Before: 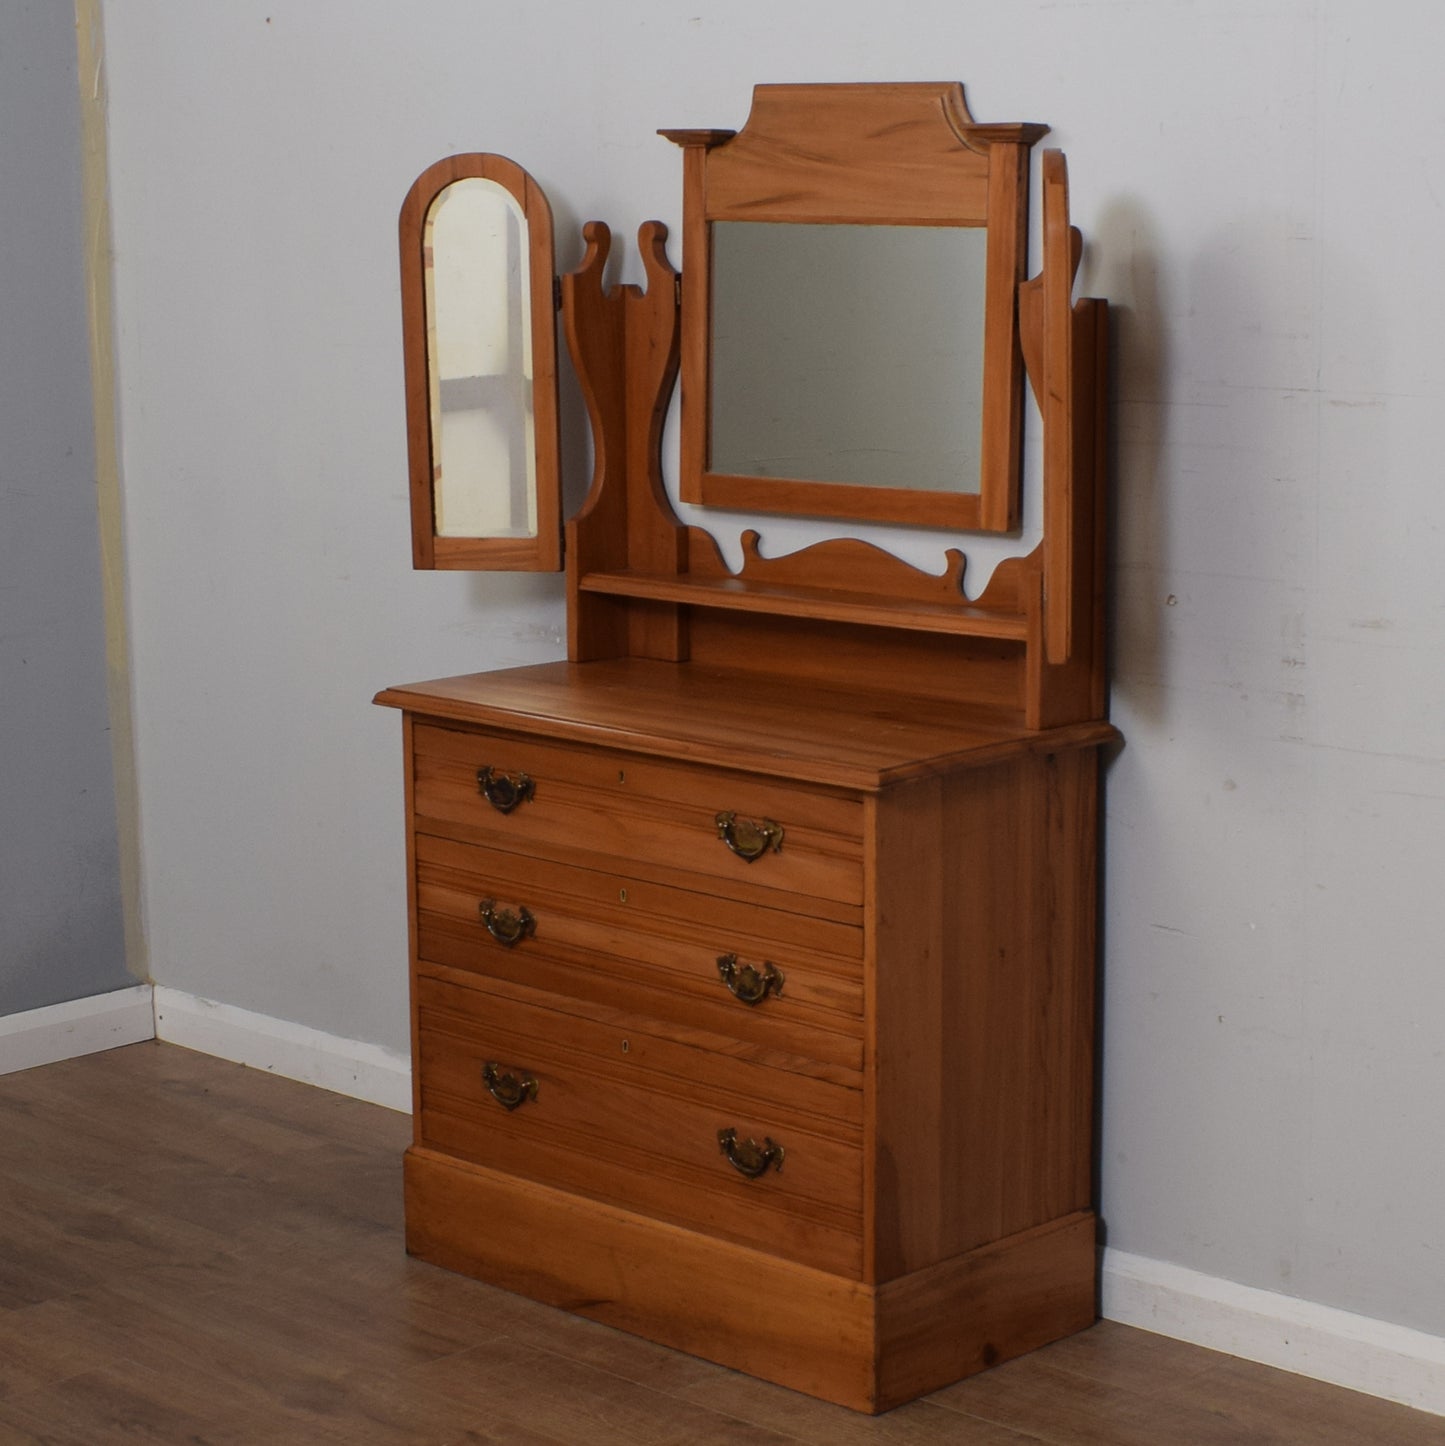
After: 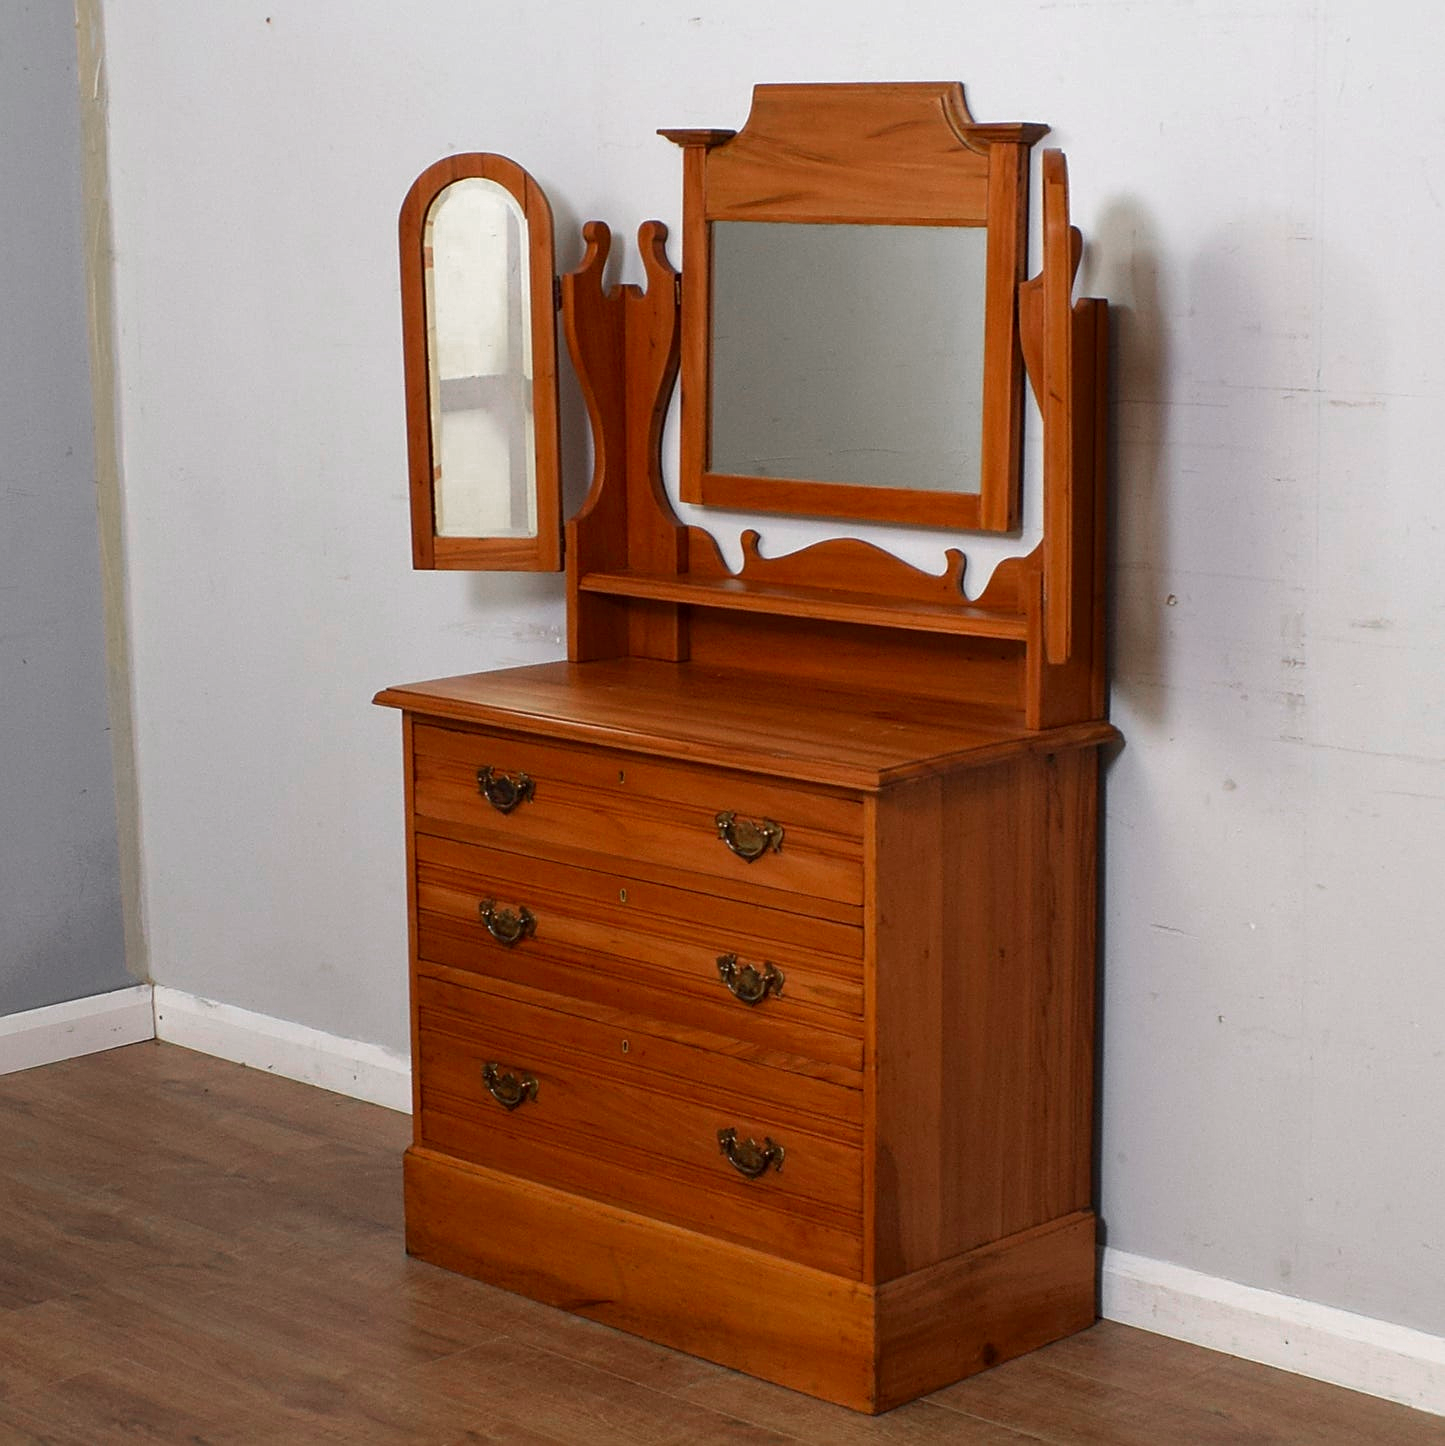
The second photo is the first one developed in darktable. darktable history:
sharpen: on, module defaults
exposure: exposure 0.568 EV, compensate highlight preservation false
color zones: curves: ch0 [(0, 0.48) (0.209, 0.398) (0.305, 0.332) (0.429, 0.493) (0.571, 0.5) (0.714, 0.5) (0.857, 0.5) (1, 0.48)]; ch1 [(0, 0.736) (0.143, 0.625) (0.225, 0.371) (0.429, 0.256) (0.571, 0.241) (0.714, 0.213) (0.857, 0.48) (1, 0.736)]; ch2 [(0, 0.448) (0.143, 0.498) (0.286, 0.5) (0.429, 0.5) (0.571, 0.5) (0.714, 0.5) (0.857, 0.5) (1, 0.448)]
shadows and highlights: shadows 37.03, highlights -27.05, soften with gaussian
local contrast: highlights 104%, shadows 98%, detail 120%, midtone range 0.2
